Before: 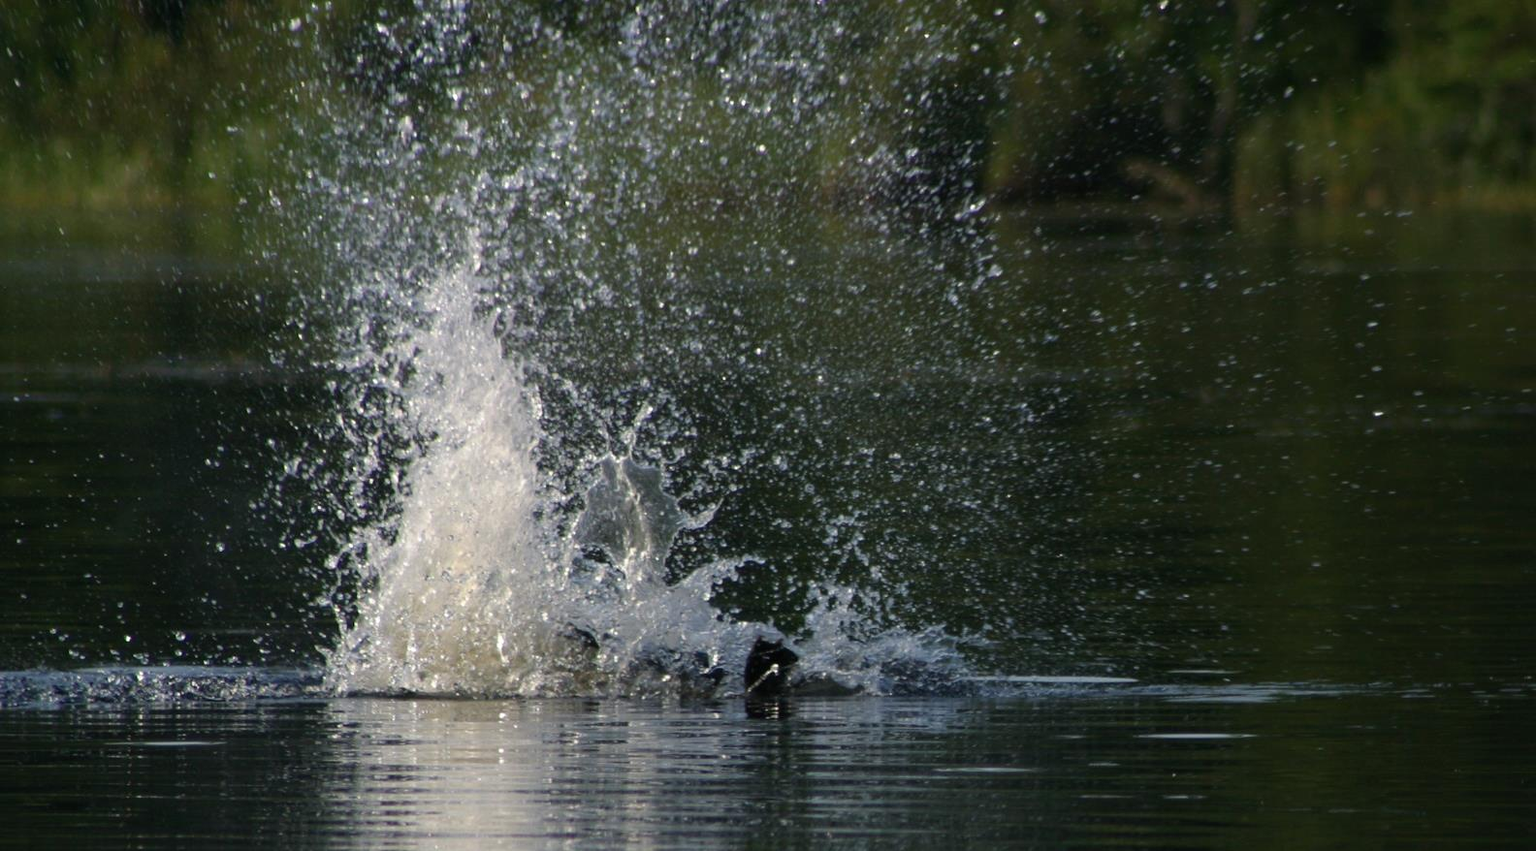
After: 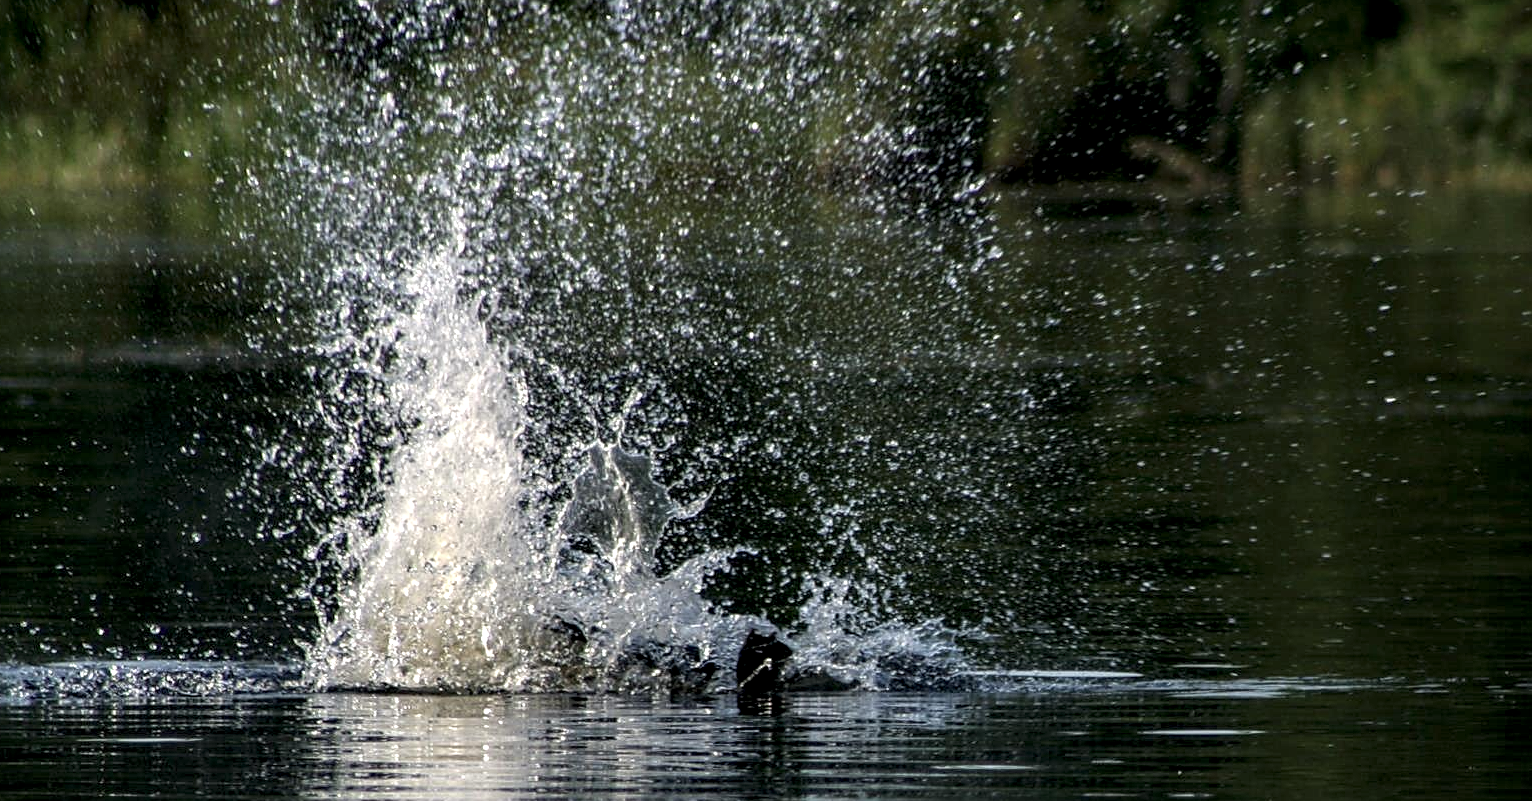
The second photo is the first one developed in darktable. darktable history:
local contrast: highlights 17%, detail 187%
crop: left 2.02%, top 3.189%, right 1.215%, bottom 4.928%
sharpen: on, module defaults
